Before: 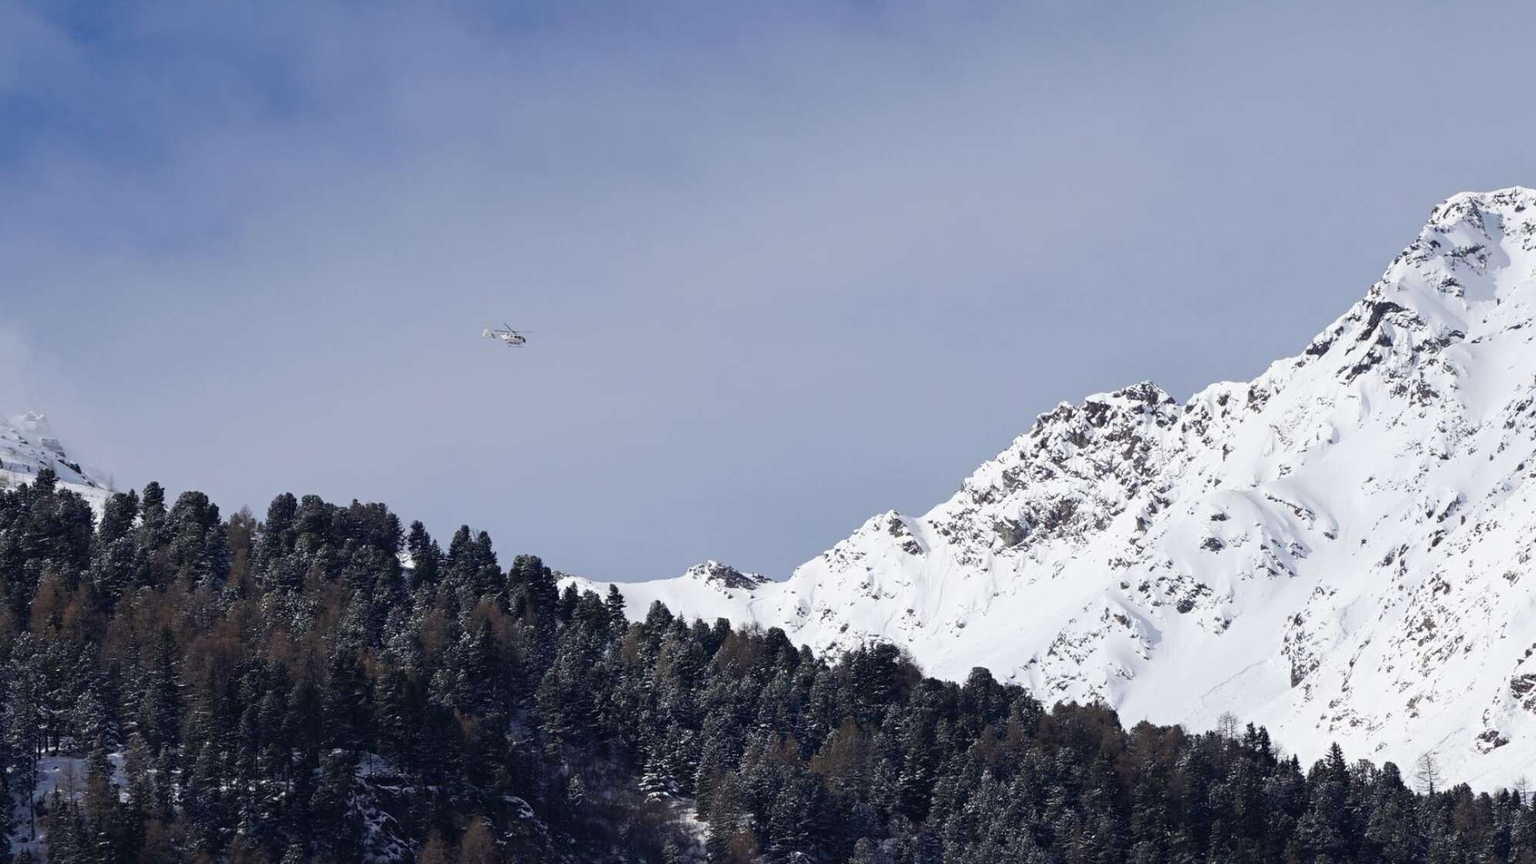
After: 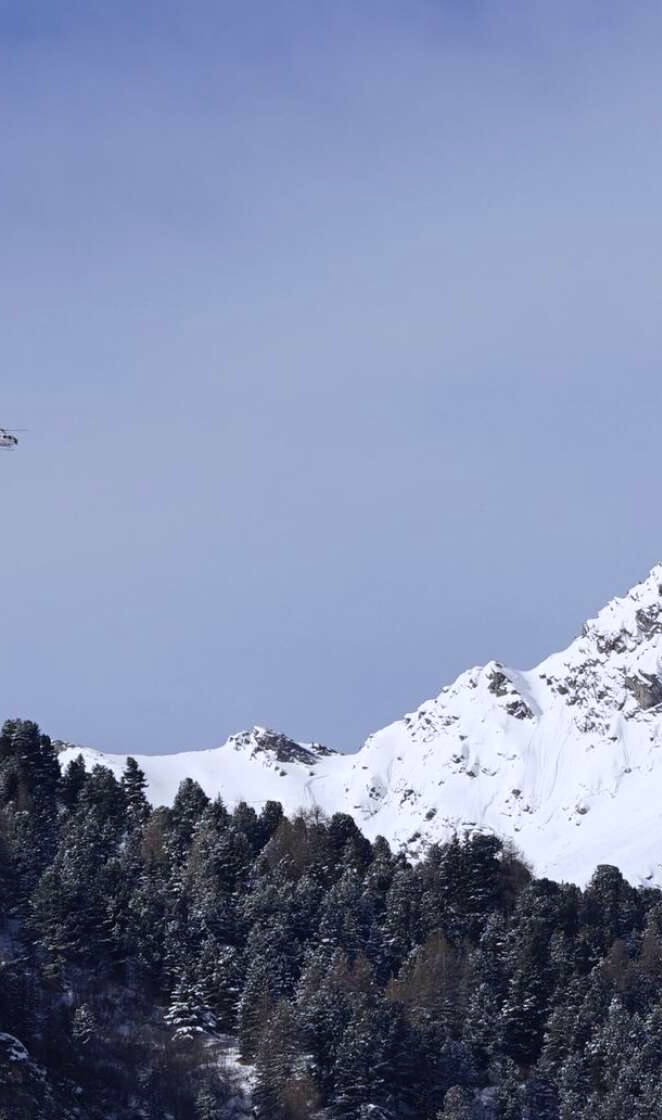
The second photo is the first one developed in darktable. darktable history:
color zones: curves: ch1 [(0, 0.513) (0.143, 0.524) (0.286, 0.511) (0.429, 0.506) (0.571, 0.503) (0.714, 0.503) (0.857, 0.508) (1, 0.513)]
white balance: red 0.984, blue 1.059
crop: left 33.36%, right 33.36%
